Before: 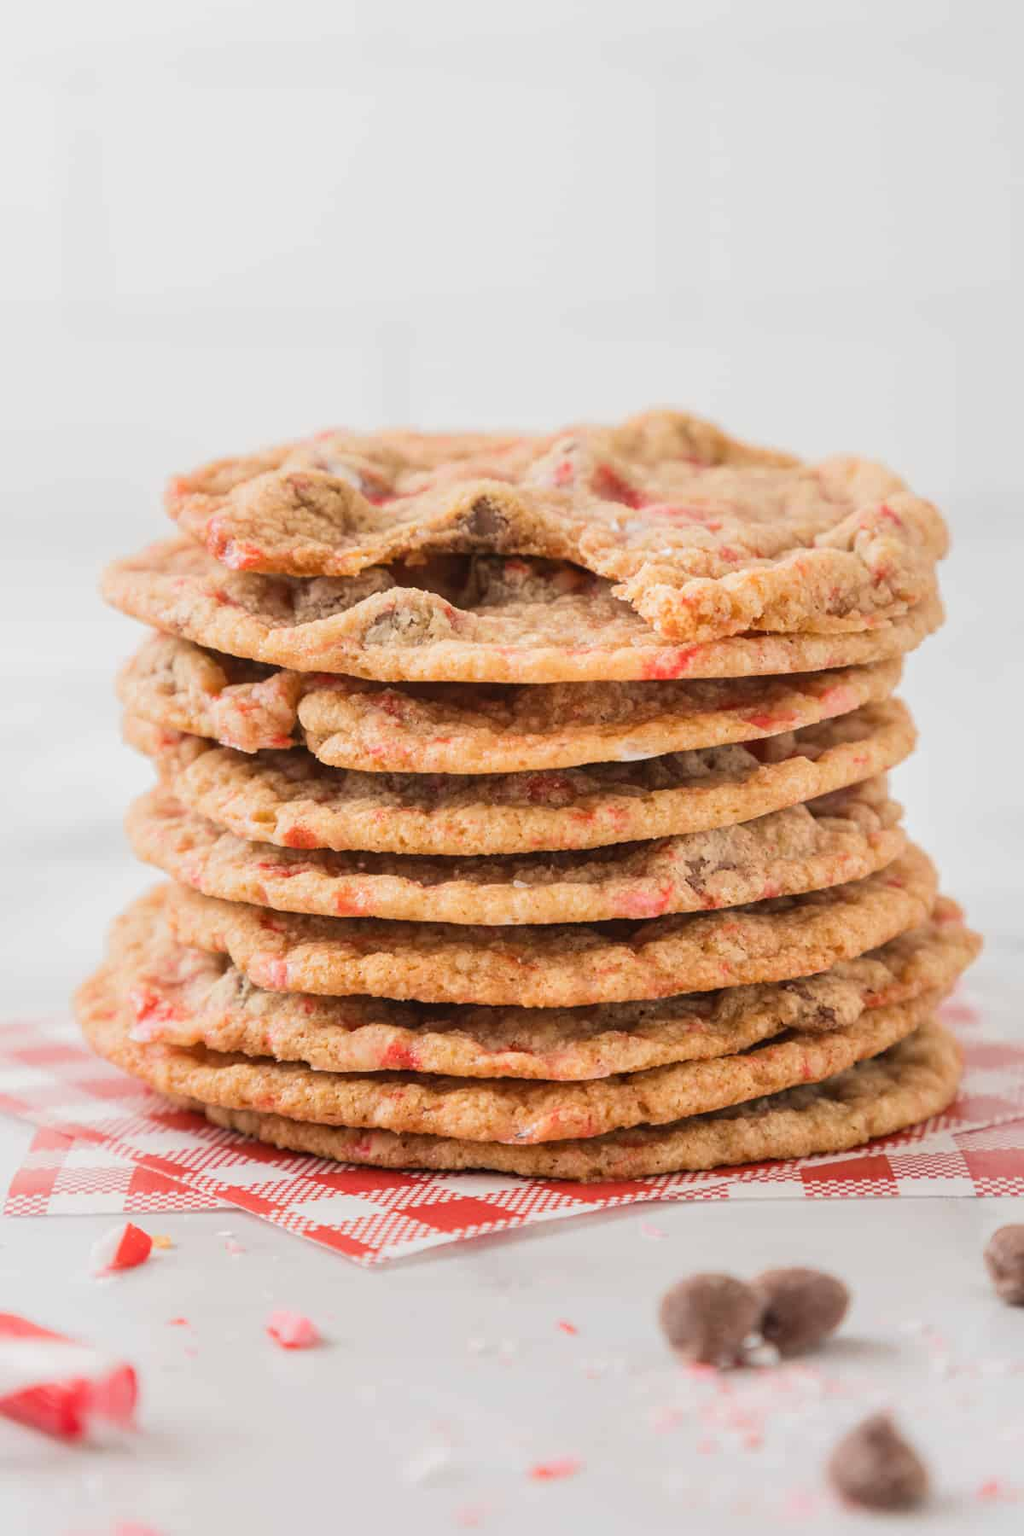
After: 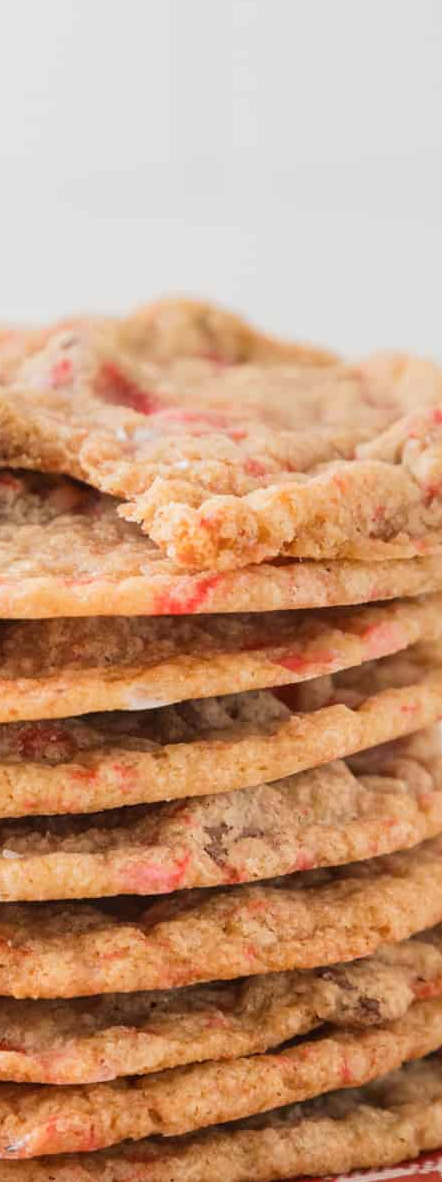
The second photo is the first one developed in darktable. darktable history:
crop and rotate: left 49.93%, top 10.136%, right 13.168%, bottom 24.186%
